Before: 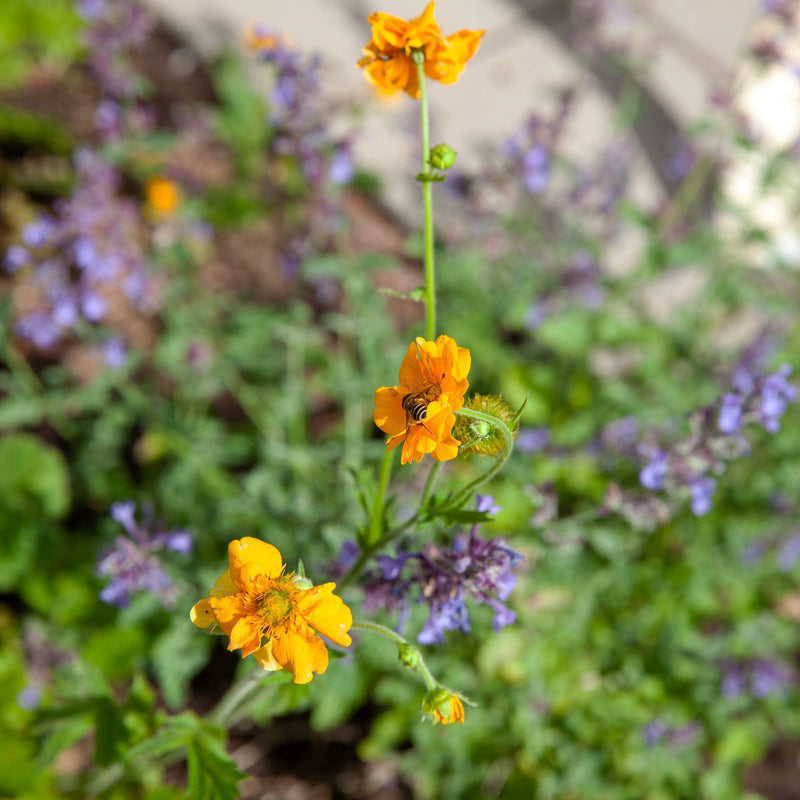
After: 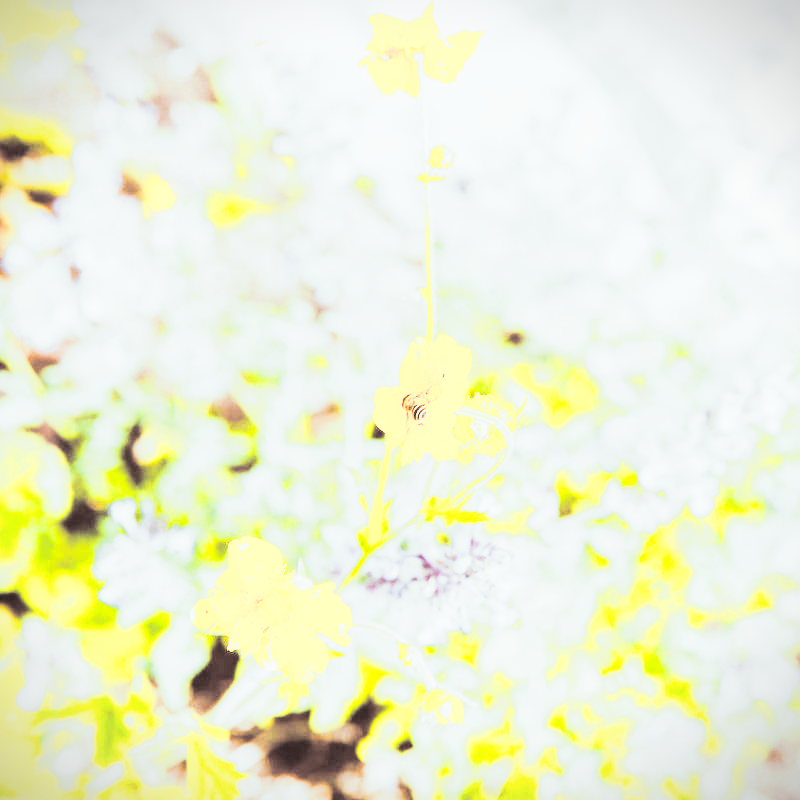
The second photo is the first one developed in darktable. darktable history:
split-toning: shadows › saturation 0.3, highlights › hue 180°, highlights › saturation 0.3, compress 0%
vibrance: vibrance 20%
tone curve: curves: ch0 [(0, 0) (0.055, 0.031) (0.282, 0.215) (0.729, 0.785) (1, 1)], color space Lab, linked channels, preserve colors none
color zones: curves: ch0 [(0, 0.511) (0.143, 0.531) (0.286, 0.56) (0.429, 0.5) (0.571, 0.5) (0.714, 0.5) (0.857, 0.5) (1, 0.5)]; ch1 [(0, 0.525) (0.143, 0.705) (0.286, 0.715) (0.429, 0.35) (0.571, 0.35) (0.714, 0.35) (0.857, 0.4) (1, 0.4)]; ch2 [(0, 0.572) (0.143, 0.512) (0.286, 0.473) (0.429, 0.45) (0.571, 0.5) (0.714, 0.5) (0.857, 0.518) (1, 0.518)]
vignetting: fall-off start 97.28%, fall-off radius 79%, brightness -0.462, saturation -0.3, width/height ratio 1.114, dithering 8-bit output, unbound false
base curve: curves: ch0 [(0, 0.036) (0.007, 0.037) (0.604, 0.887) (1, 1)], preserve colors none
contrast equalizer: y [[0.5 ×4, 0.483, 0.43], [0.5 ×6], [0.5 ×6], [0 ×6], [0 ×6]]
contrast brightness saturation: contrast -0.1, saturation -0.1
exposure: exposure 1 EV, compensate highlight preservation false
